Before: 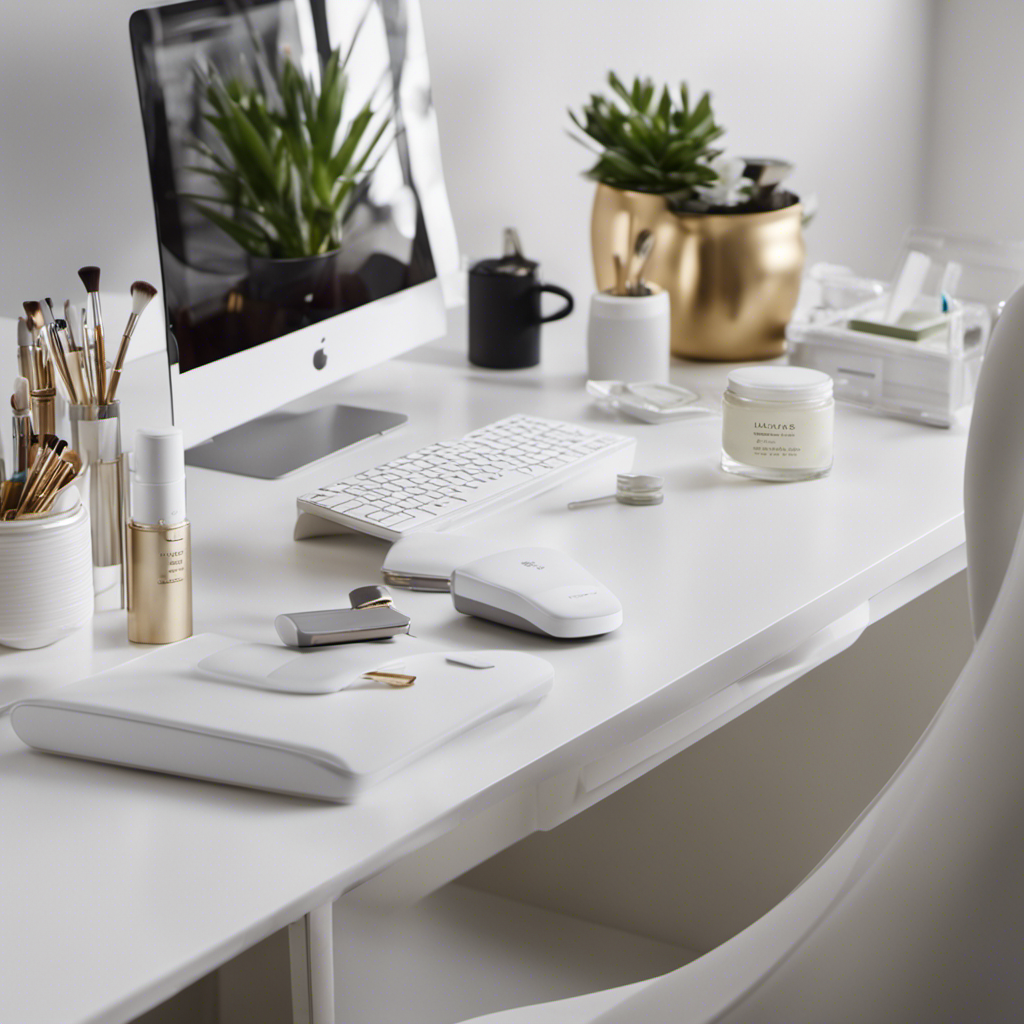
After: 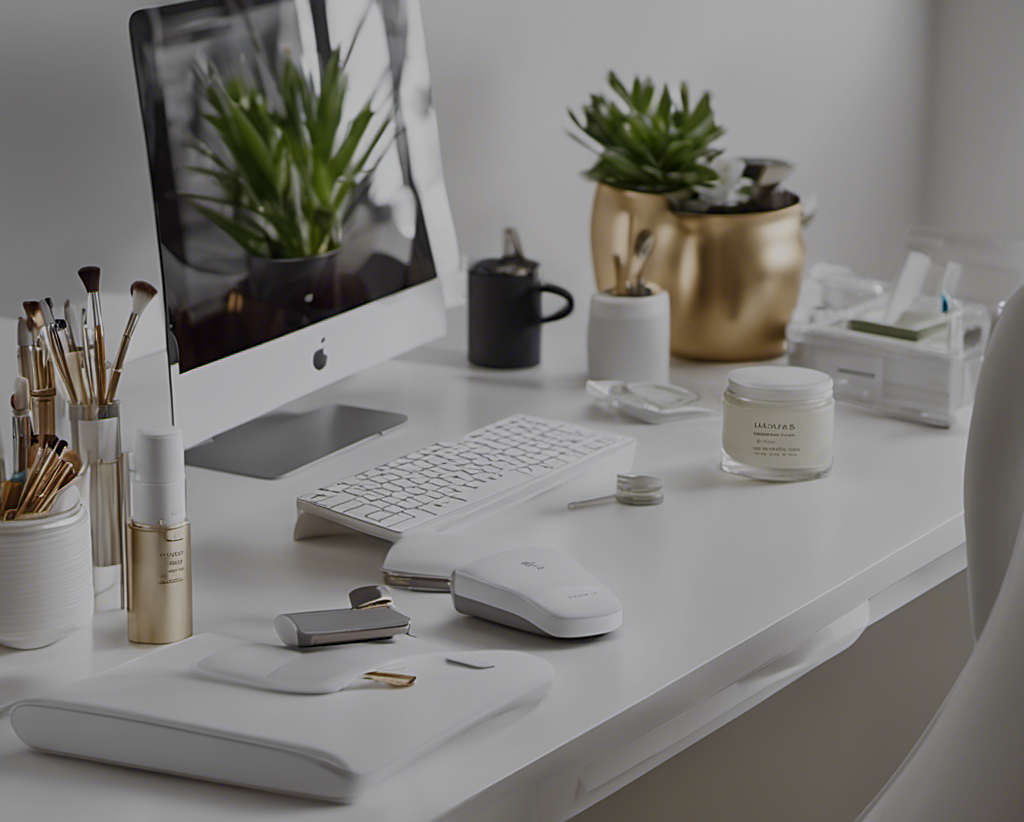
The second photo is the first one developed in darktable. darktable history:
sharpen: on, module defaults
tone equalizer: -8 EV -0.01 EV, -7 EV 0.018 EV, -6 EV -0.006 EV, -5 EV 0.008 EV, -4 EV -0.037 EV, -3 EV -0.233 EV, -2 EV -0.644 EV, -1 EV -0.993 EV, +0 EV -0.97 EV
crop: bottom 19.668%
